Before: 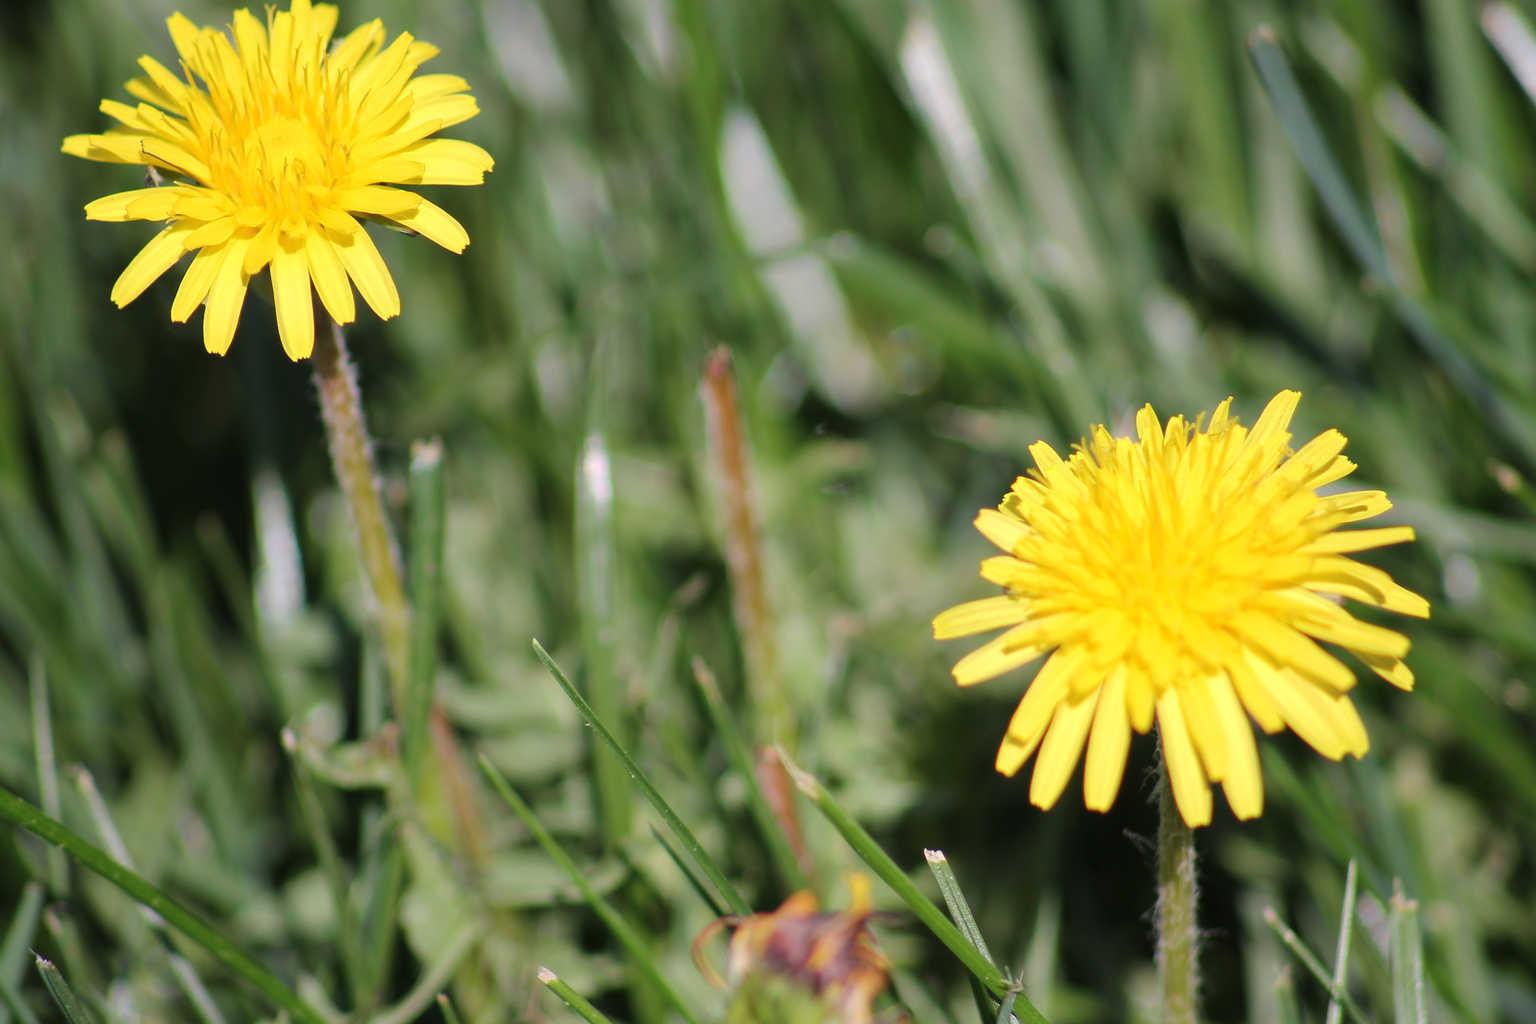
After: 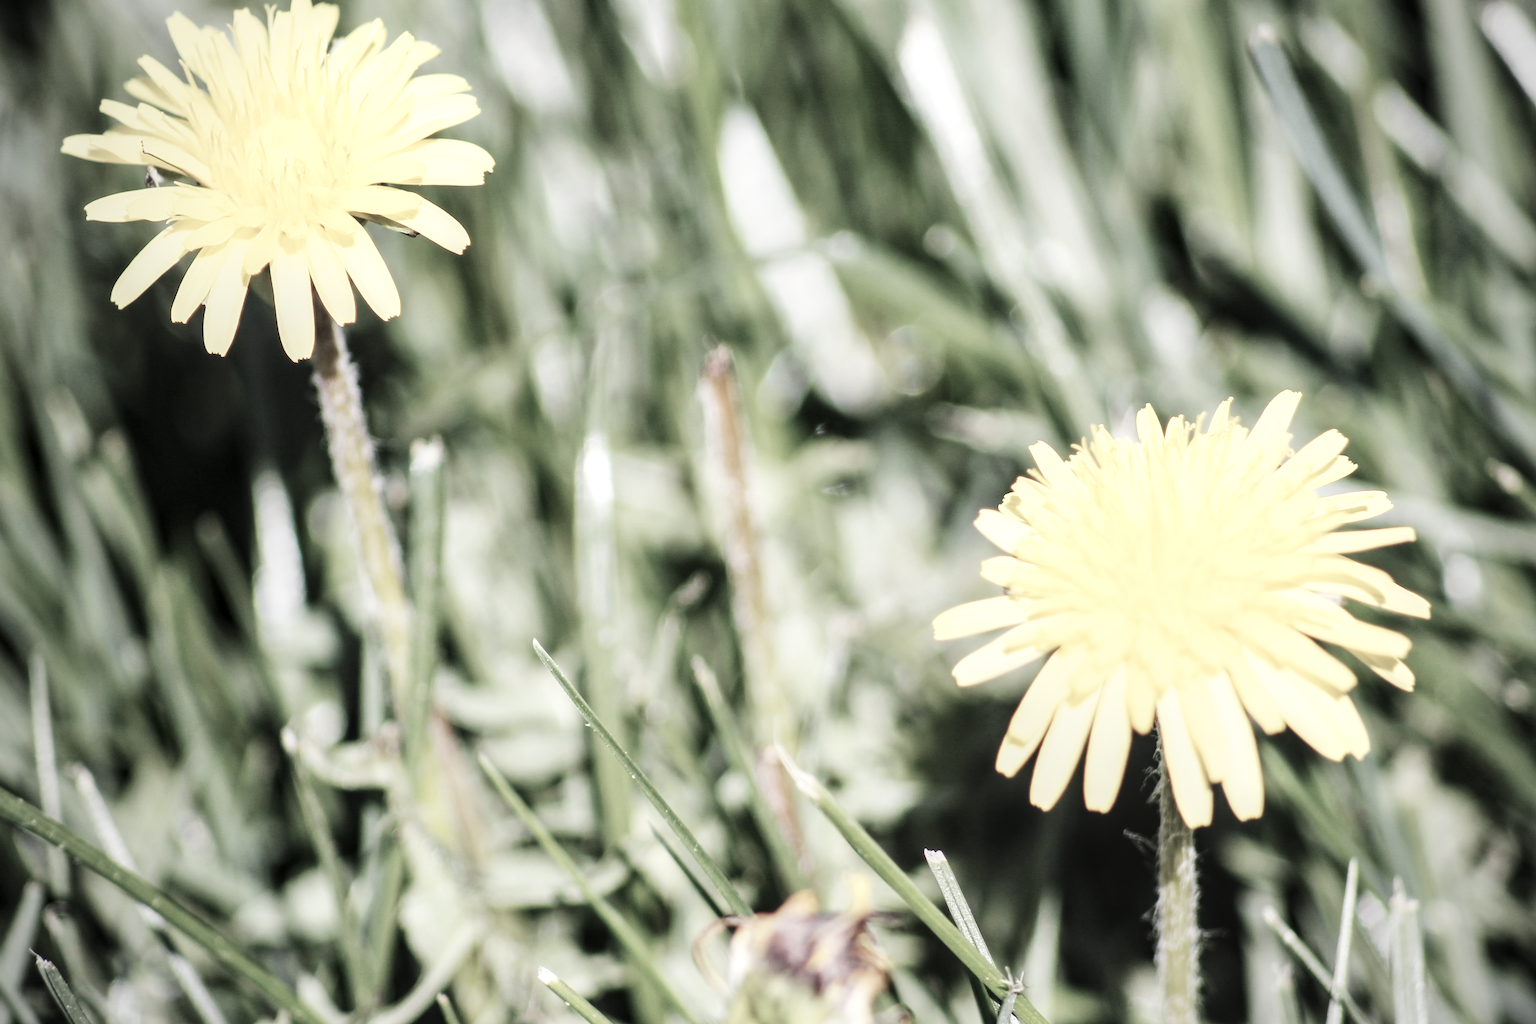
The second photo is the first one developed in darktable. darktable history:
contrast brightness saturation: contrast 0.044, saturation 0.065
base curve: curves: ch0 [(0, 0.003) (0.001, 0.002) (0.006, 0.004) (0.02, 0.022) (0.048, 0.086) (0.094, 0.234) (0.162, 0.431) (0.258, 0.629) (0.385, 0.8) (0.548, 0.918) (0.751, 0.988) (1, 1)], preserve colors none
local contrast: detail 130%
vignetting: fall-off radius 61.15%
color correction: highlights b* 0.044, saturation 0.301
